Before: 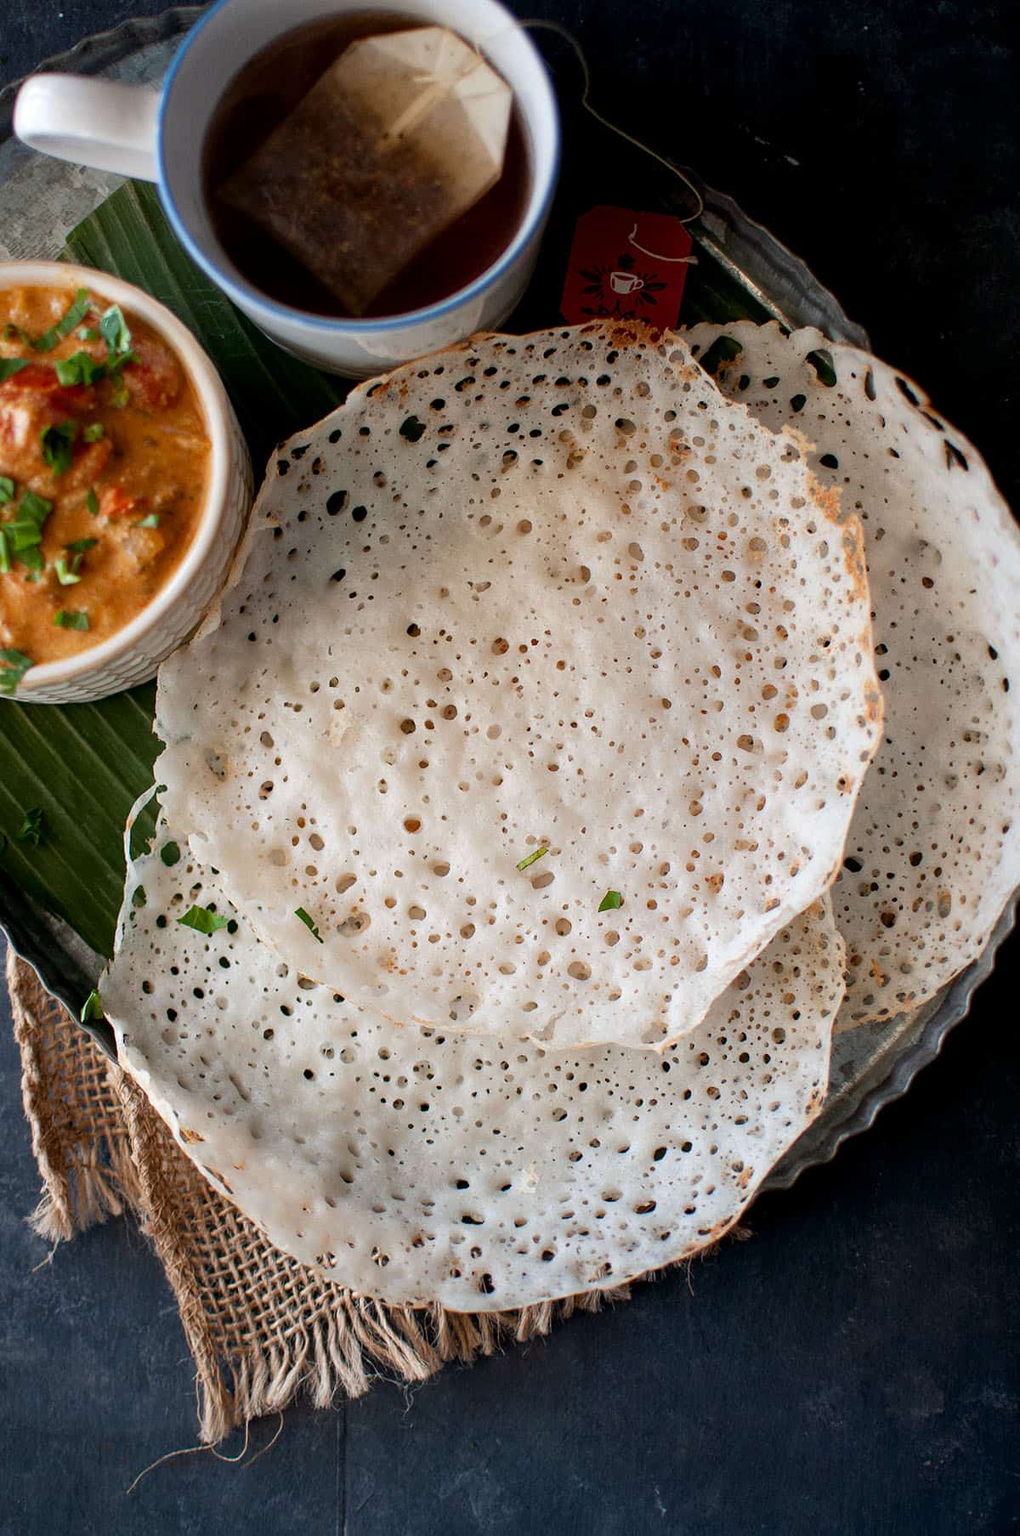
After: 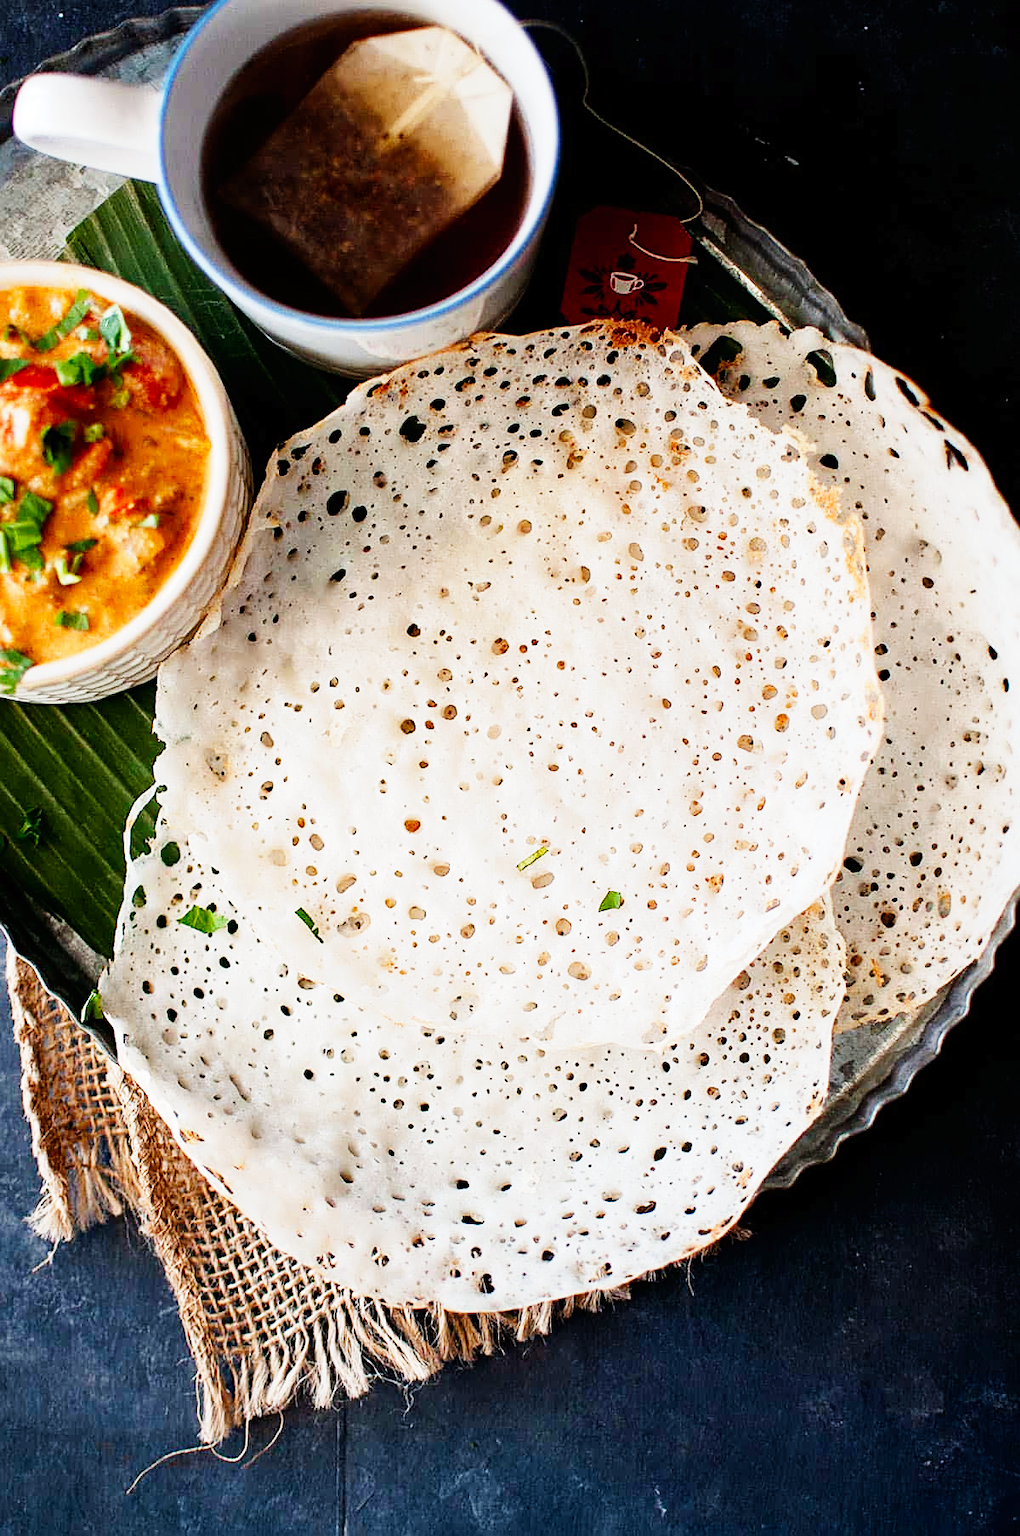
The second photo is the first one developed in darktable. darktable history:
base curve: curves: ch0 [(0, 0) (0, 0.001) (0.001, 0.001) (0.004, 0.002) (0.007, 0.004) (0.015, 0.013) (0.033, 0.045) (0.052, 0.096) (0.075, 0.17) (0.099, 0.241) (0.163, 0.42) (0.219, 0.55) (0.259, 0.616) (0.327, 0.722) (0.365, 0.765) (0.522, 0.873) (0.547, 0.881) (0.689, 0.919) (0.826, 0.952) (1, 1)], preserve colors none
sharpen: on, module defaults
